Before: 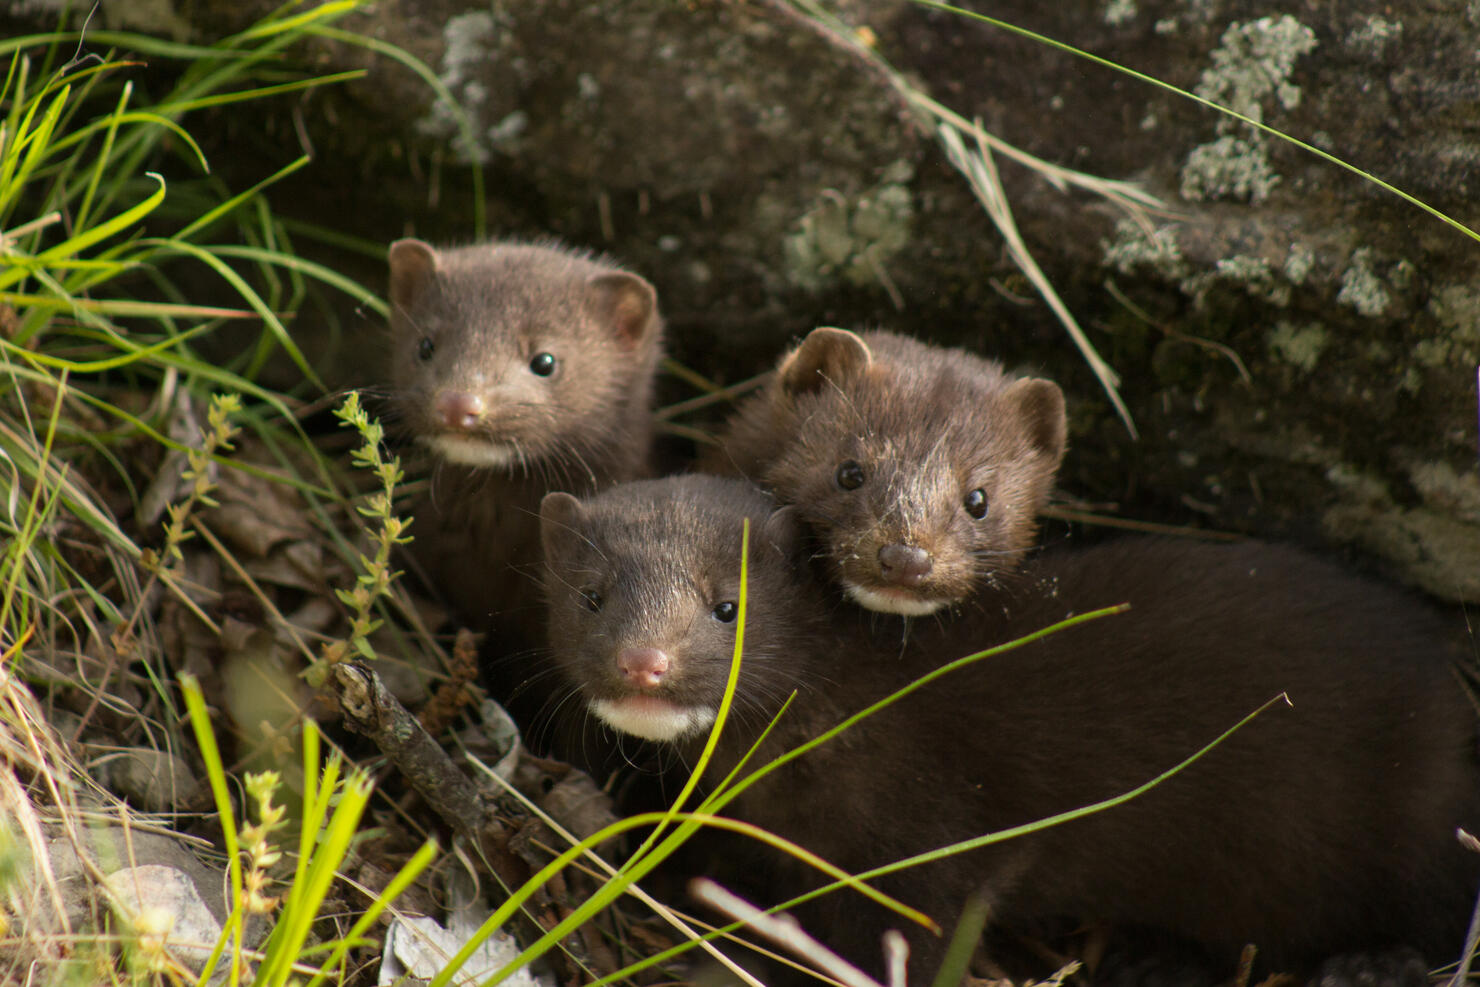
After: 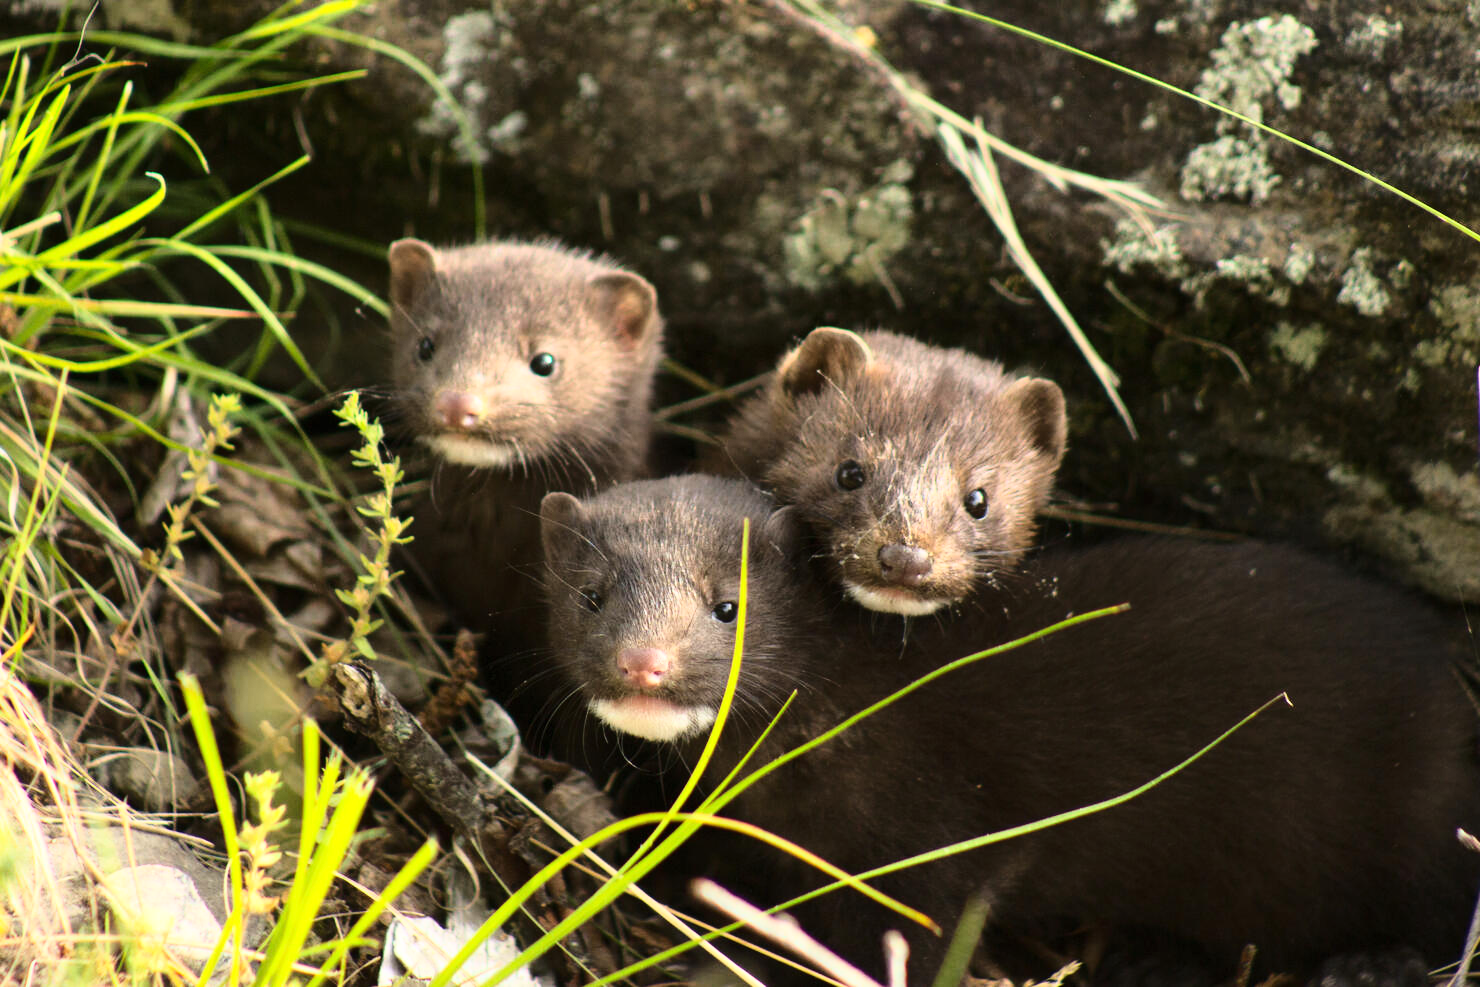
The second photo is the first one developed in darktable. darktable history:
tone equalizer: on, module defaults
base curve: curves: ch0 [(0, 0) (0.026, 0.03) (0.109, 0.232) (0.351, 0.748) (0.669, 0.968) (1, 1)]
